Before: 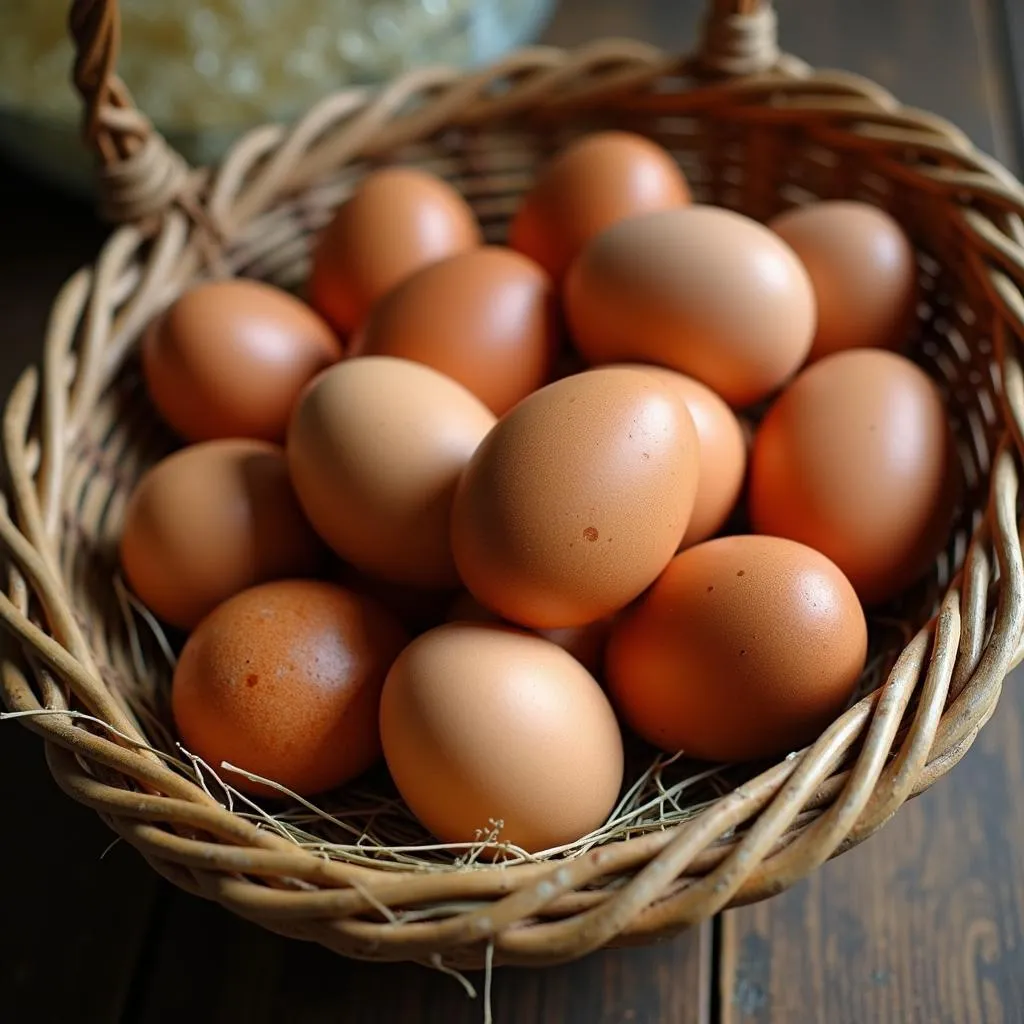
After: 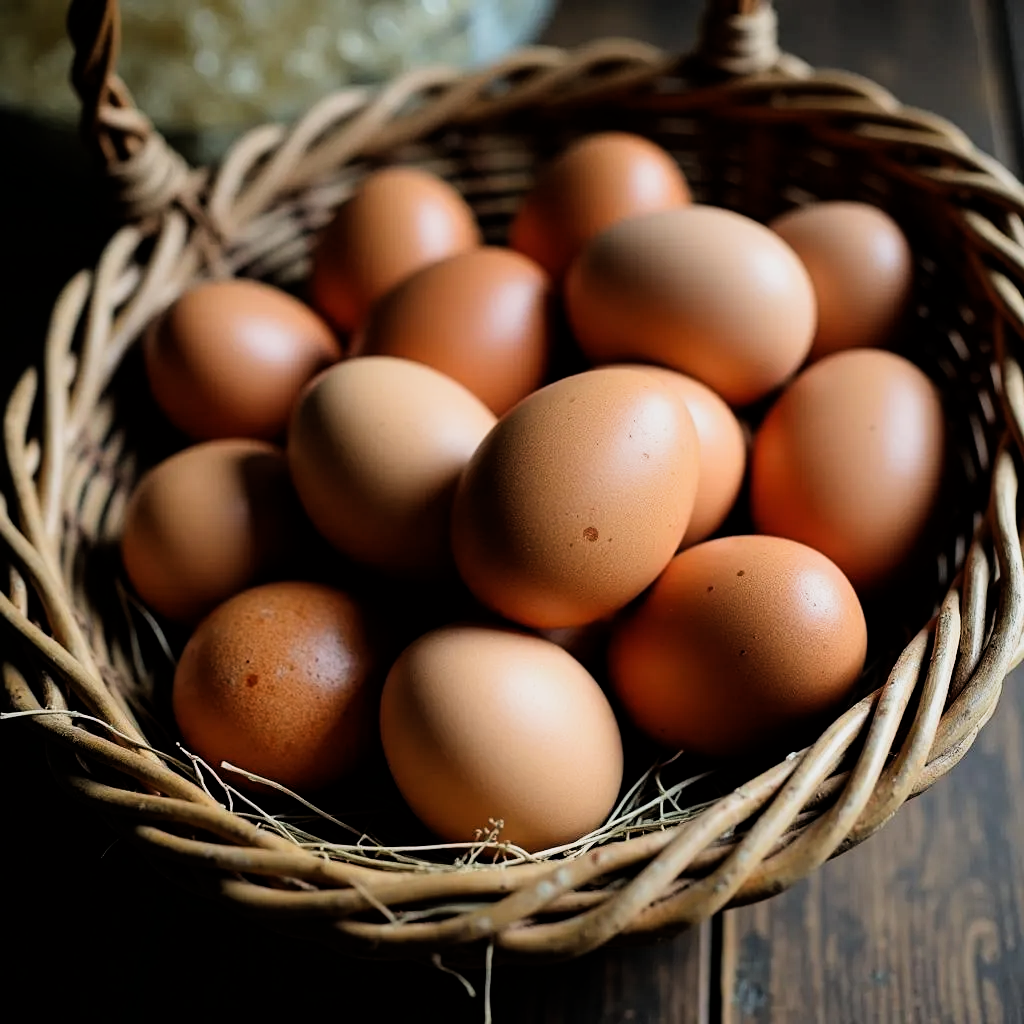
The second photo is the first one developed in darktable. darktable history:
filmic rgb: black relative exposure -5.01 EV, white relative exposure 3.53 EV, hardness 3.17, contrast 1.483, highlights saturation mix -49.77%
